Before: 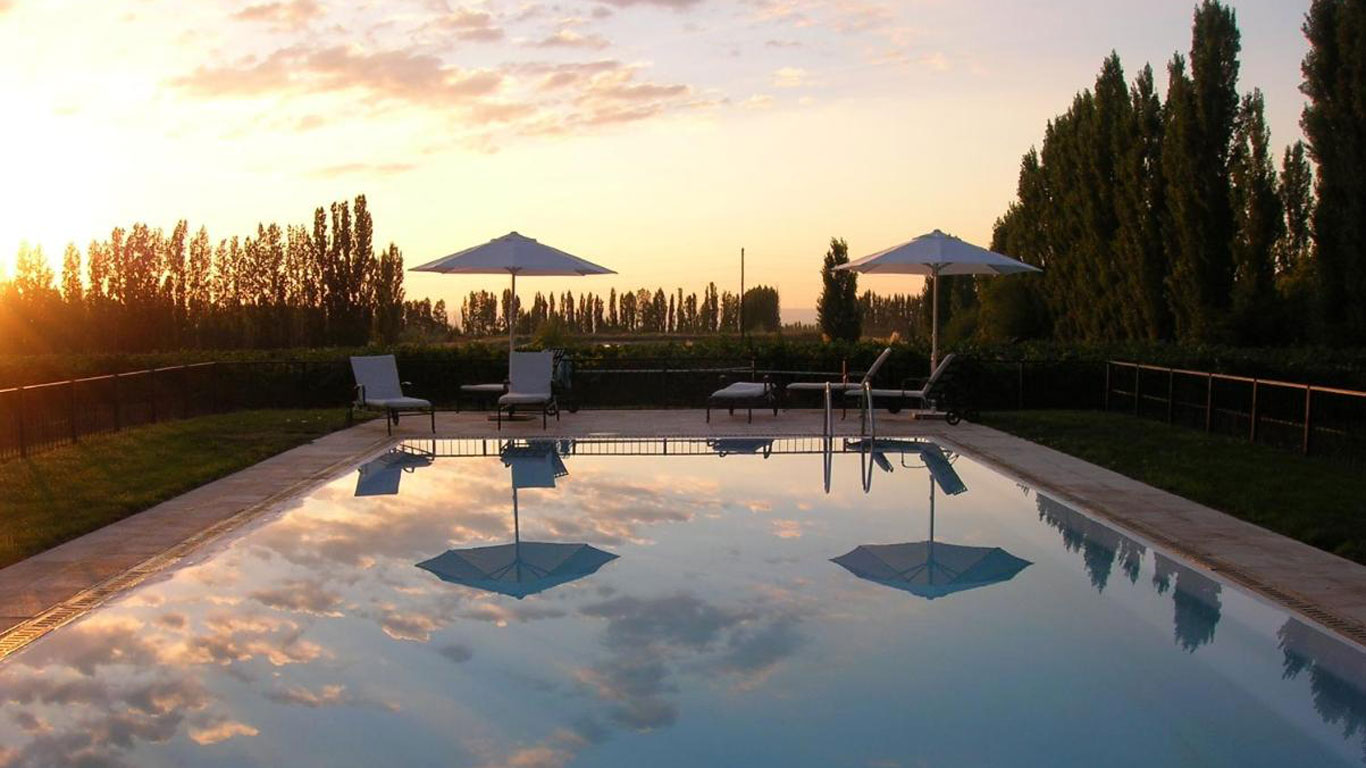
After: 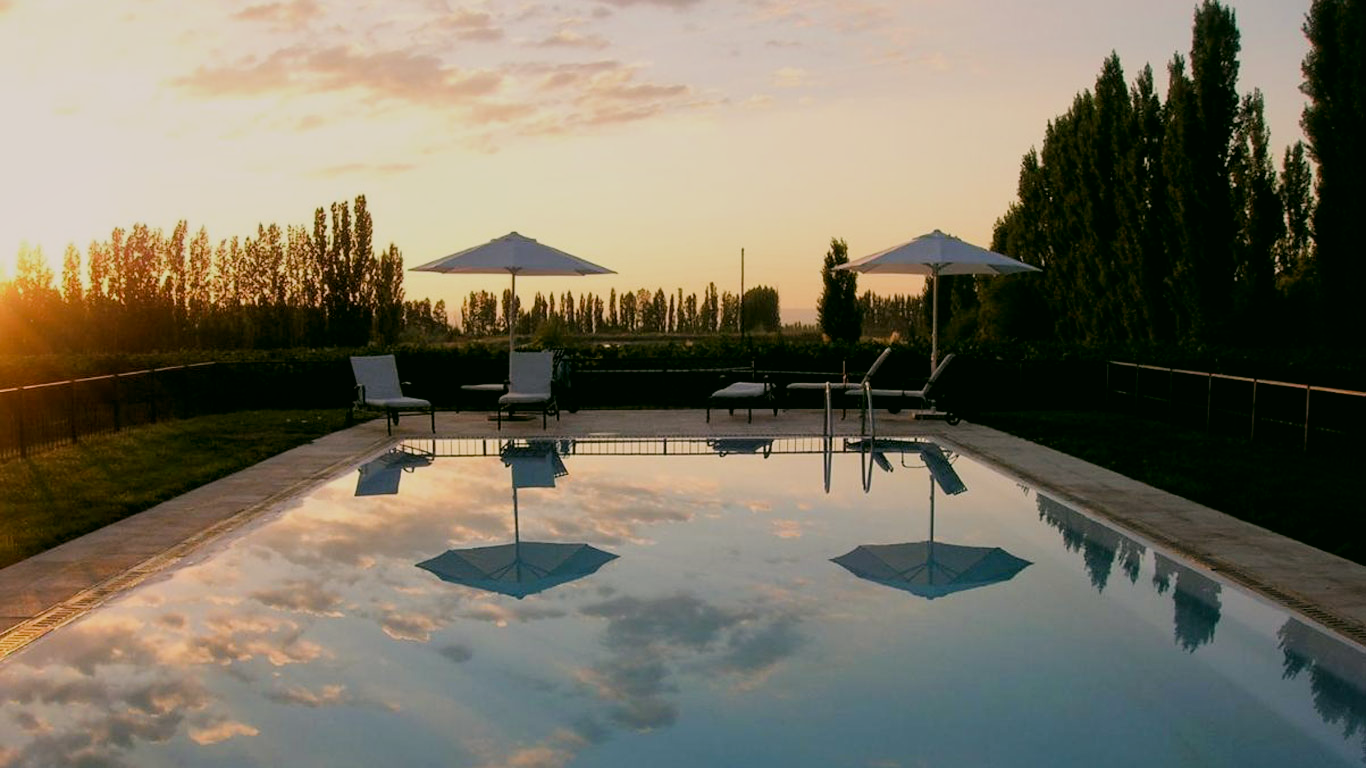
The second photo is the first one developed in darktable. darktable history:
filmic rgb: black relative exposure -7.65 EV, white relative exposure 4.56 EV, hardness 3.61
color correction: highlights a* 4.02, highlights b* 4.98, shadows a* -7.55, shadows b* 4.98
local contrast: mode bilateral grid, contrast 20, coarseness 50, detail 120%, midtone range 0.2
